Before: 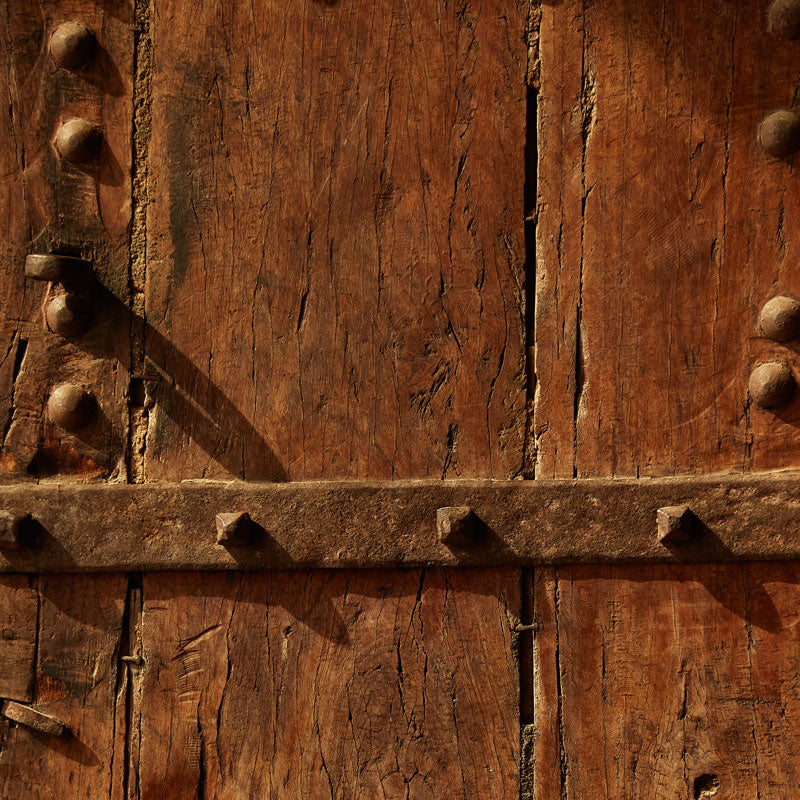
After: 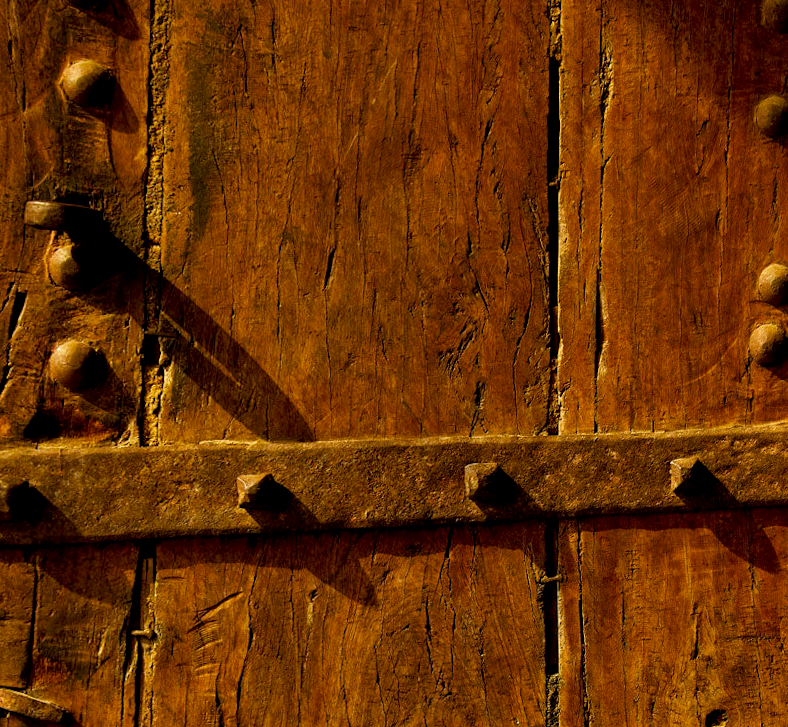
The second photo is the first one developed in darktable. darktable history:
exposure: black level correction 0.007, exposure 0.159 EV, compensate highlight preservation false
rotate and perspective: rotation -0.013°, lens shift (vertical) -0.027, lens shift (horizontal) 0.178, crop left 0.016, crop right 0.989, crop top 0.082, crop bottom 0.918
velvia: on, module defaults
color balance rgb: linear chroma grading › global chroma 10%, perceptual saturation grading › global saturation 30%, global vibrance 10%
